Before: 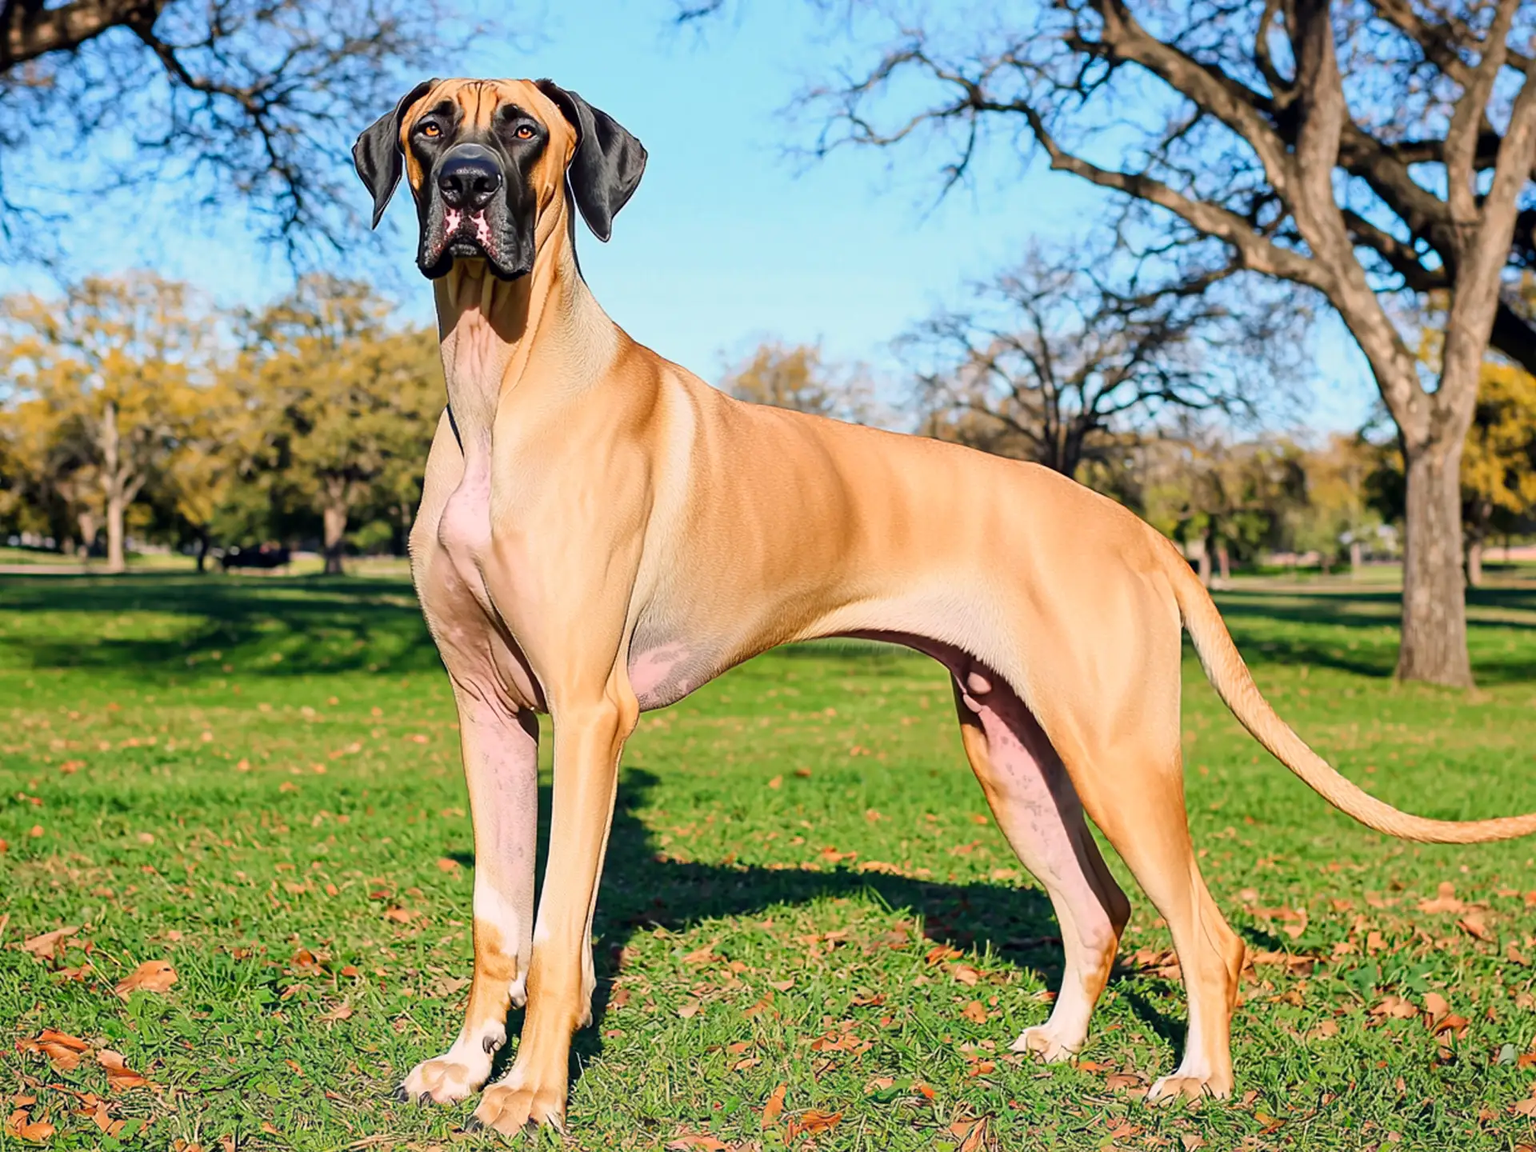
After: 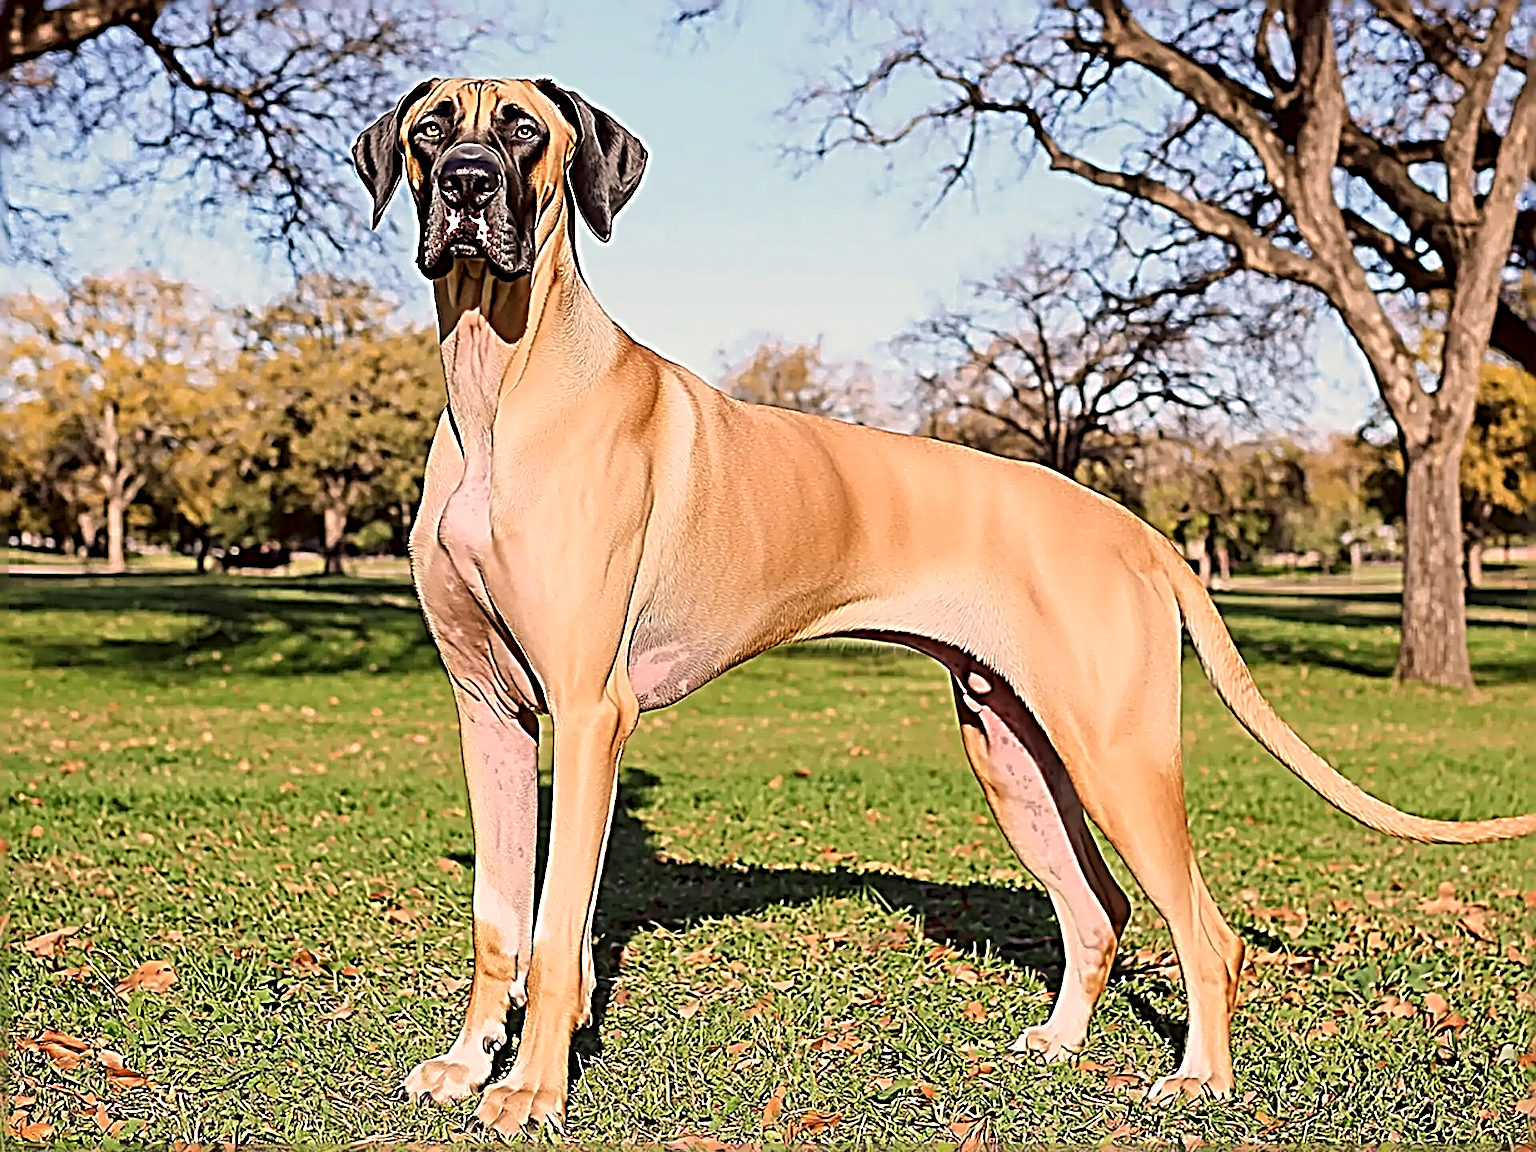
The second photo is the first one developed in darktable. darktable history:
sharpen: radius 4.002, amount 1.994
color correction: highlights a* 10.21, highlights b* 9.63, shadows a* 8, shadows b* 7.77, saturation 0.79
